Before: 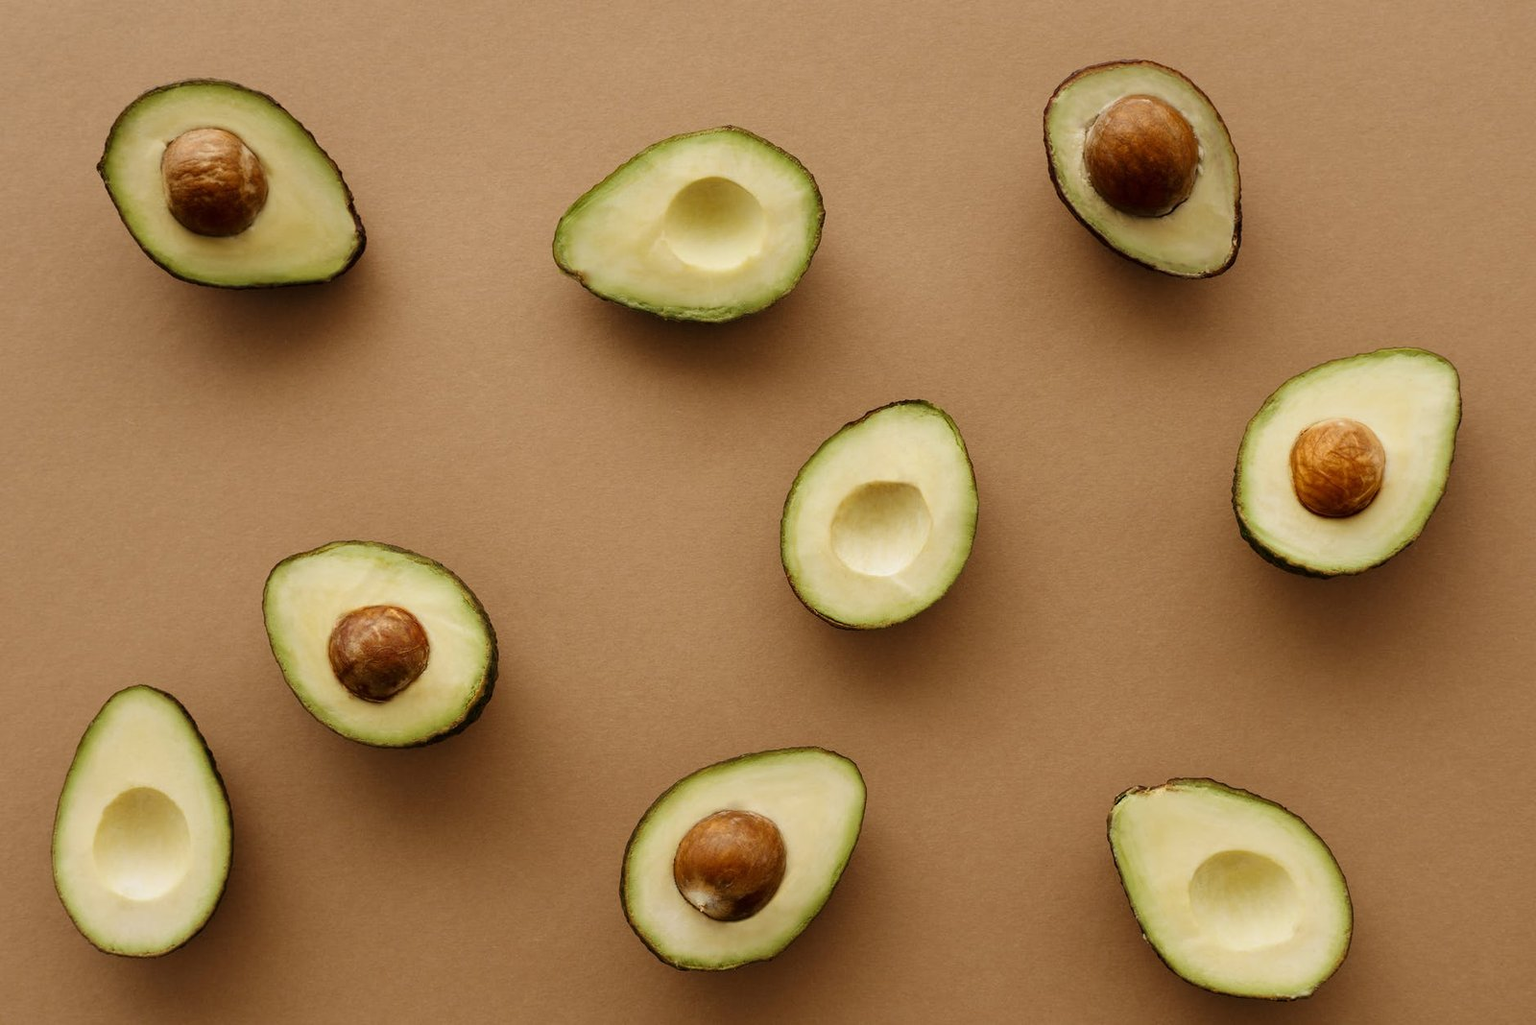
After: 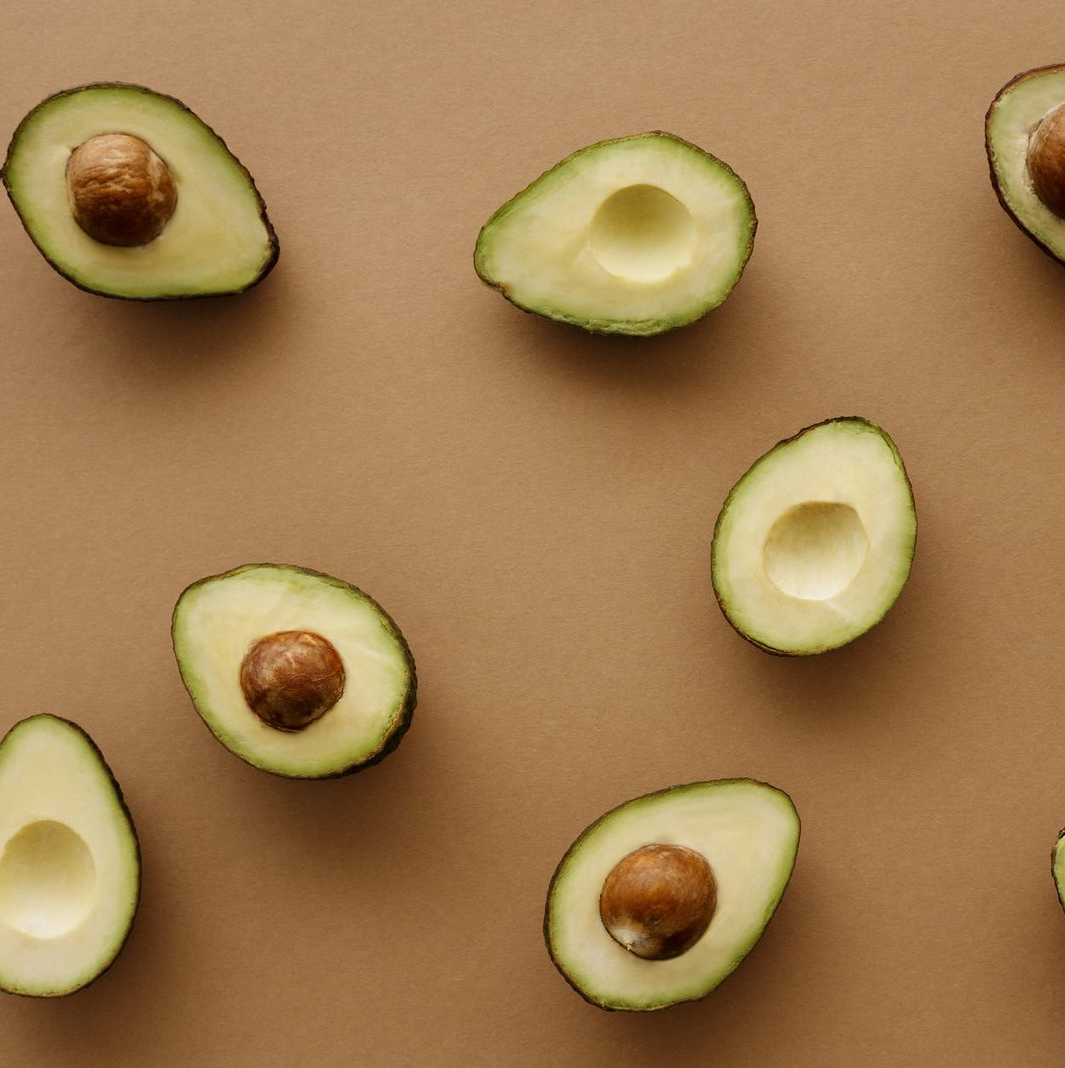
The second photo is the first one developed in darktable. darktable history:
crop and rotate: left 6.42%, right 26.98%
